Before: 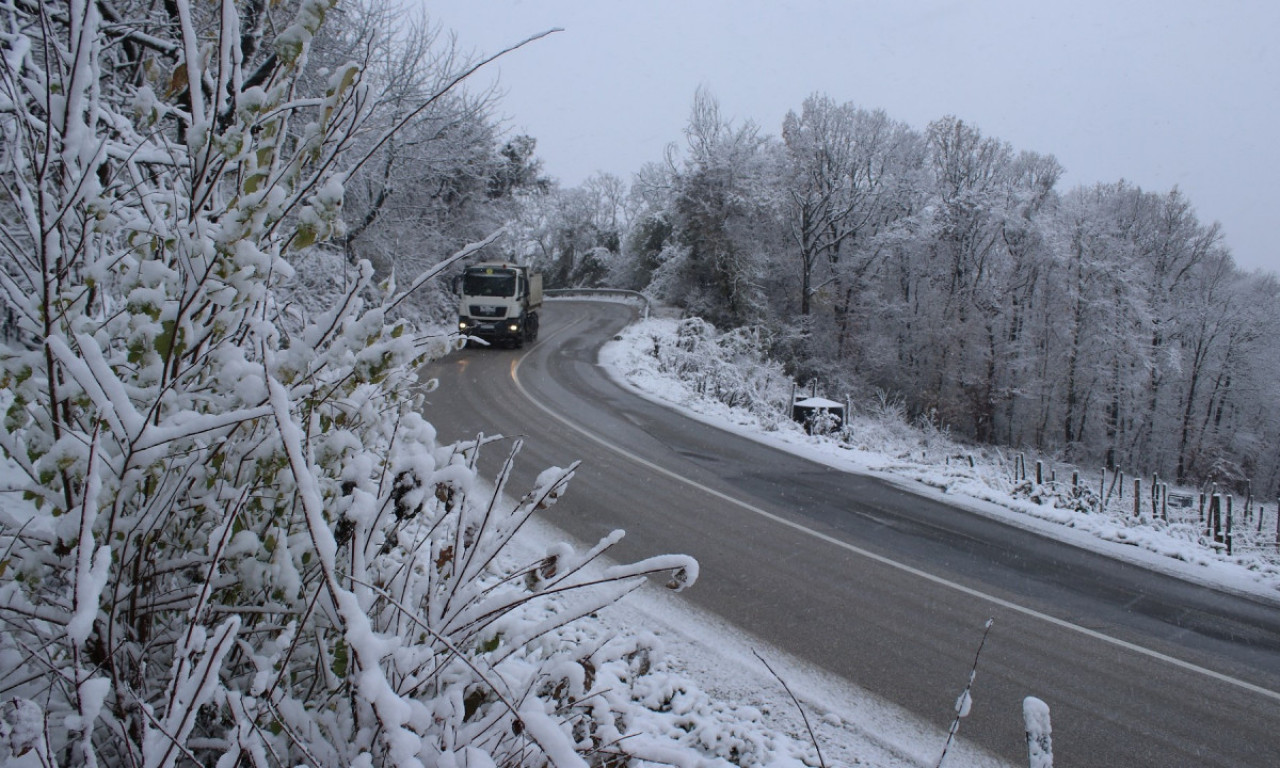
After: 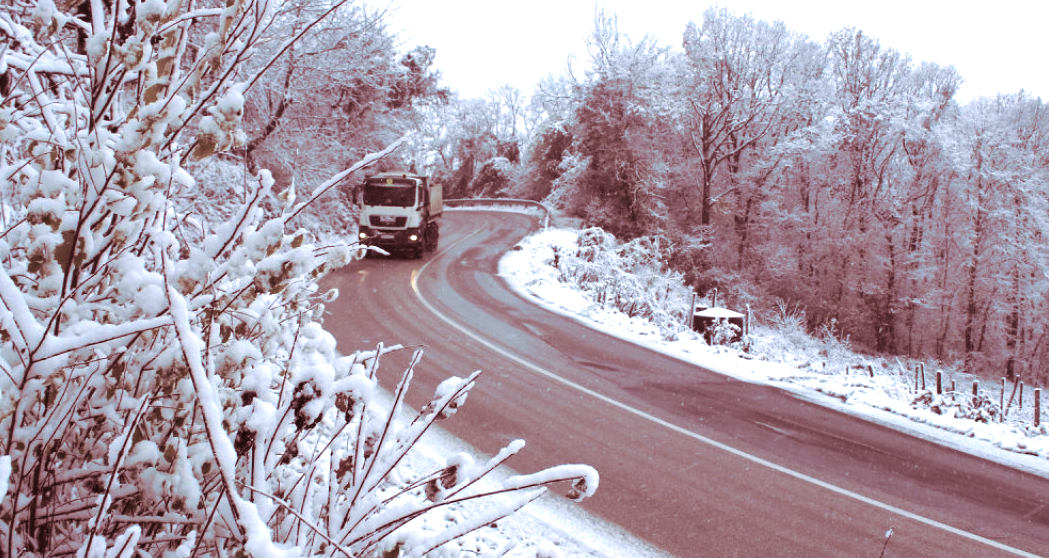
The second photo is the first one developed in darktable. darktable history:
crop: left 7.856%, top 11.836%, right 10.12%, bottom 15.387%
exposure: exposure 1.137 EV, compensate highlight preservation false
split-toning: highlights › hue 187.2°, highlights › saturation 0.83, balance -68.05, compress 56.43%
